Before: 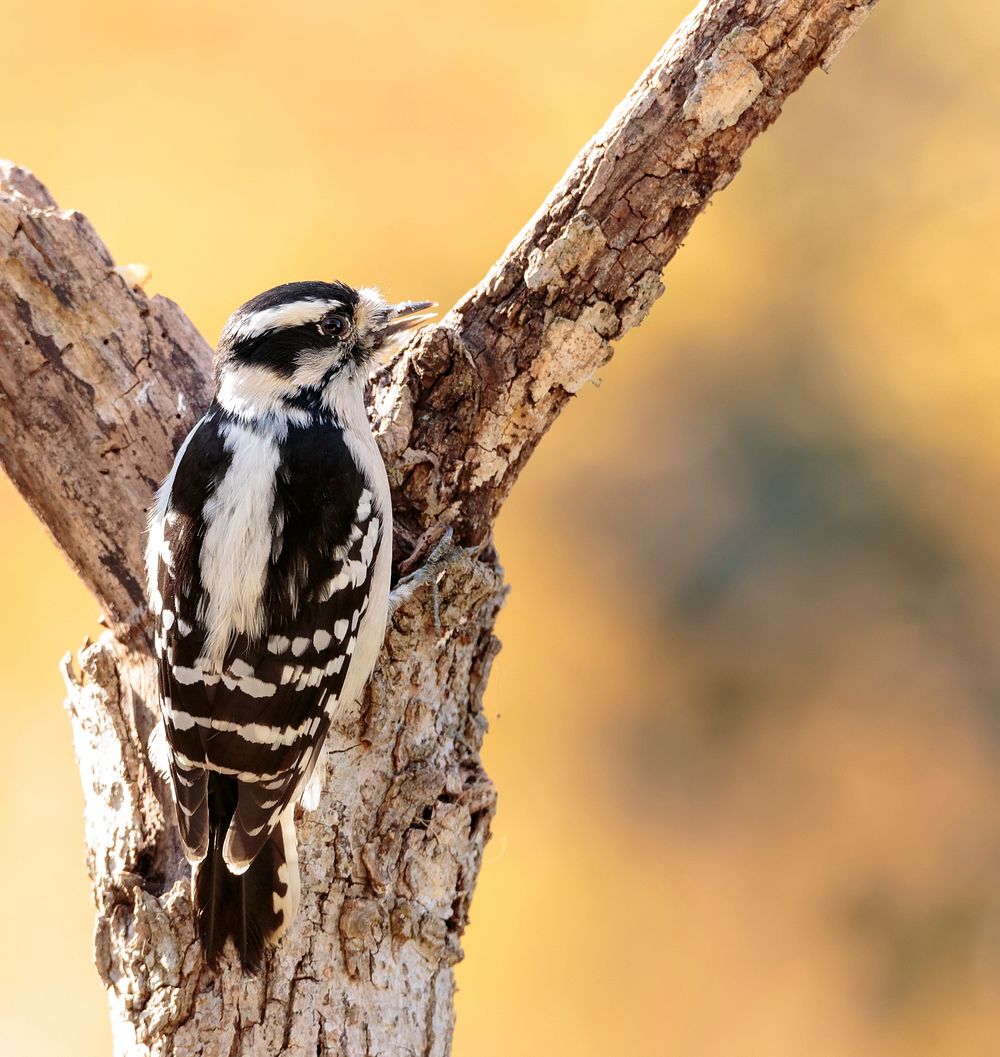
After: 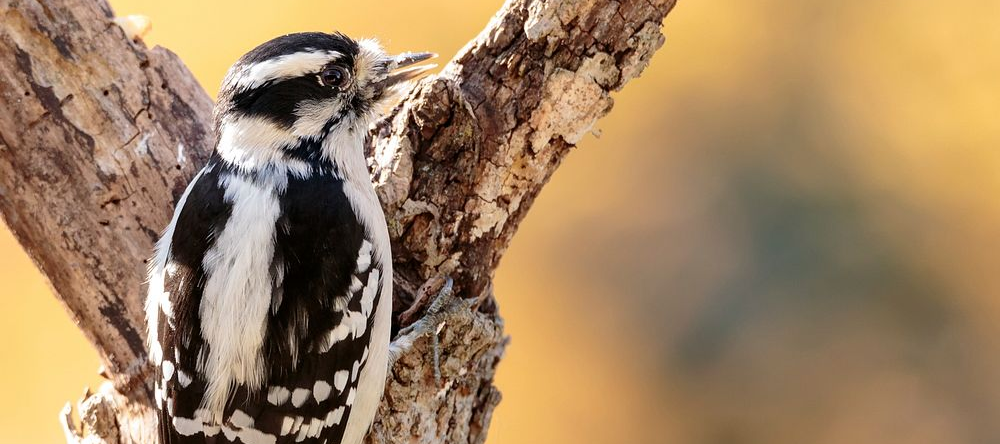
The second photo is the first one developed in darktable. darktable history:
exposure: compensate highlight preservation false
crop and rotate: top 23.607%, bottom 34.315%
